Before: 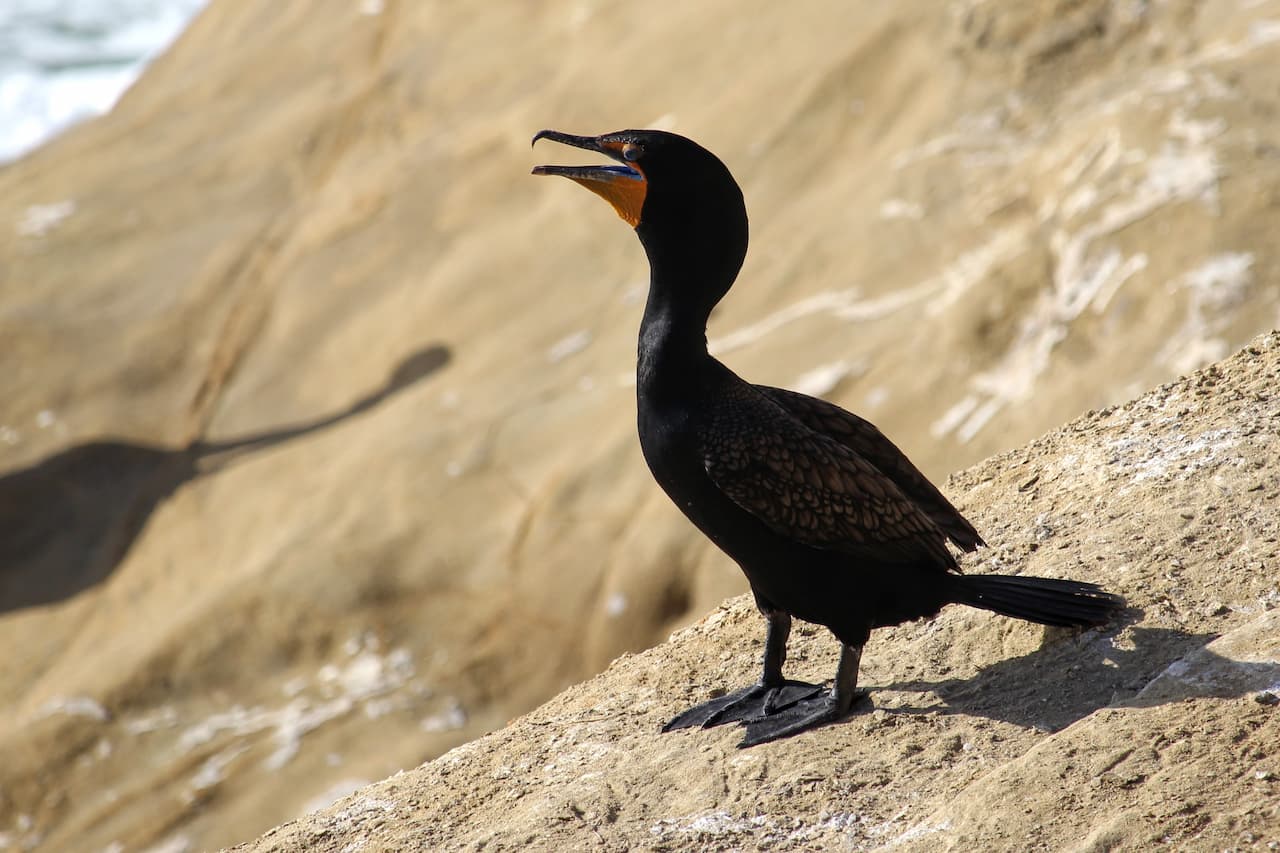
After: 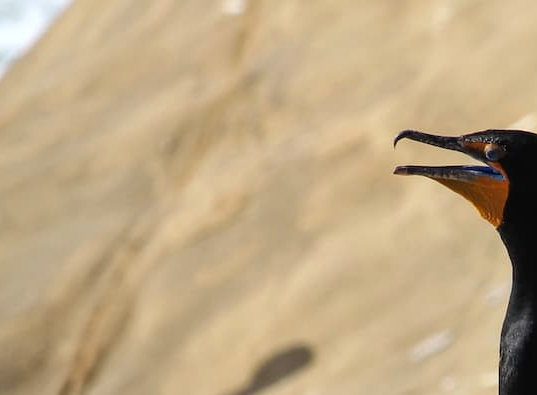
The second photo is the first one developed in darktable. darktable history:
tone equalizer: on, module defaults
crop and rotate: left 10.817%, top 0.062%, right 47.194%, bottom 53.626%
